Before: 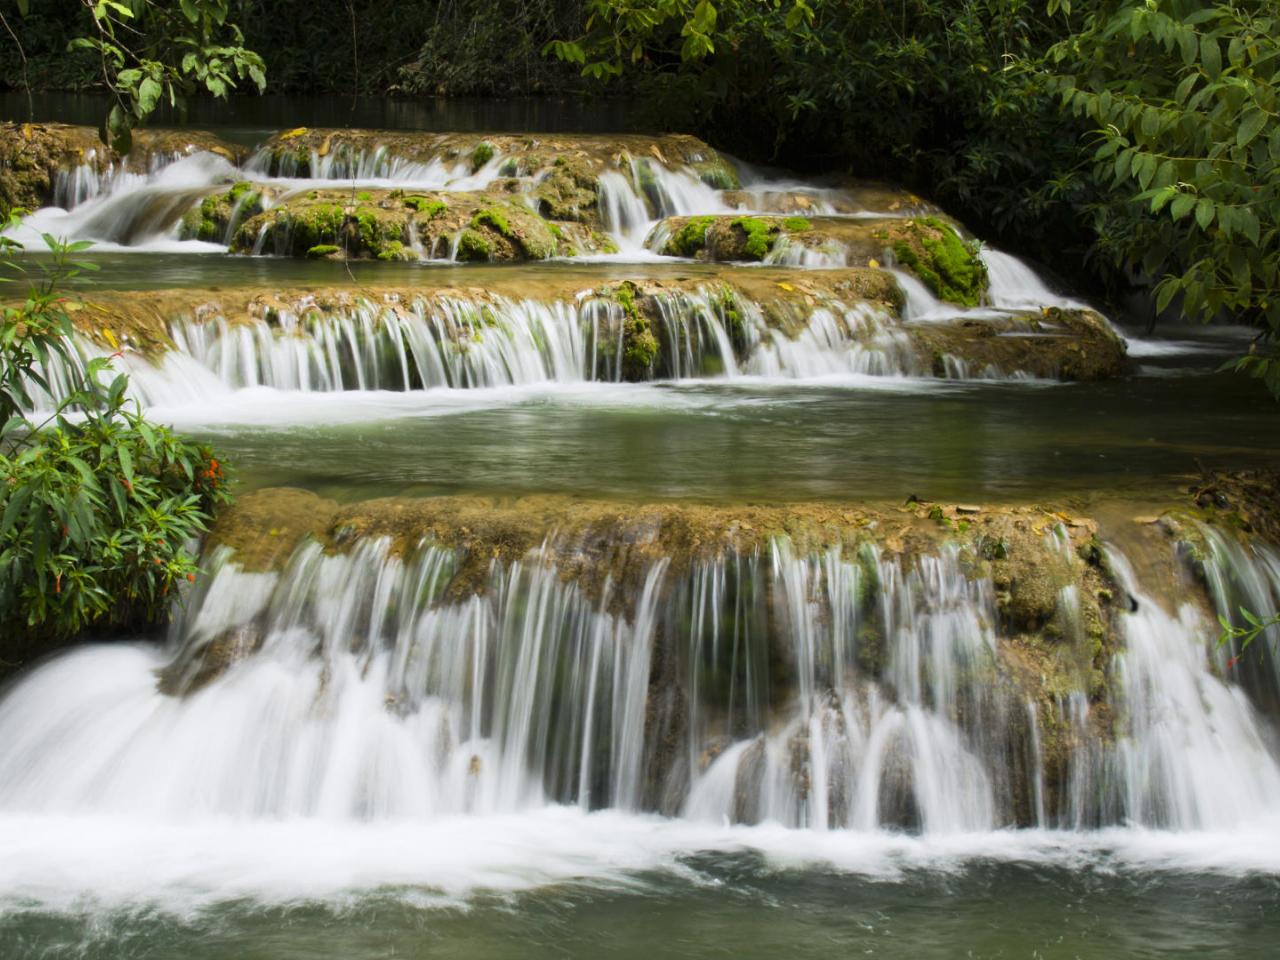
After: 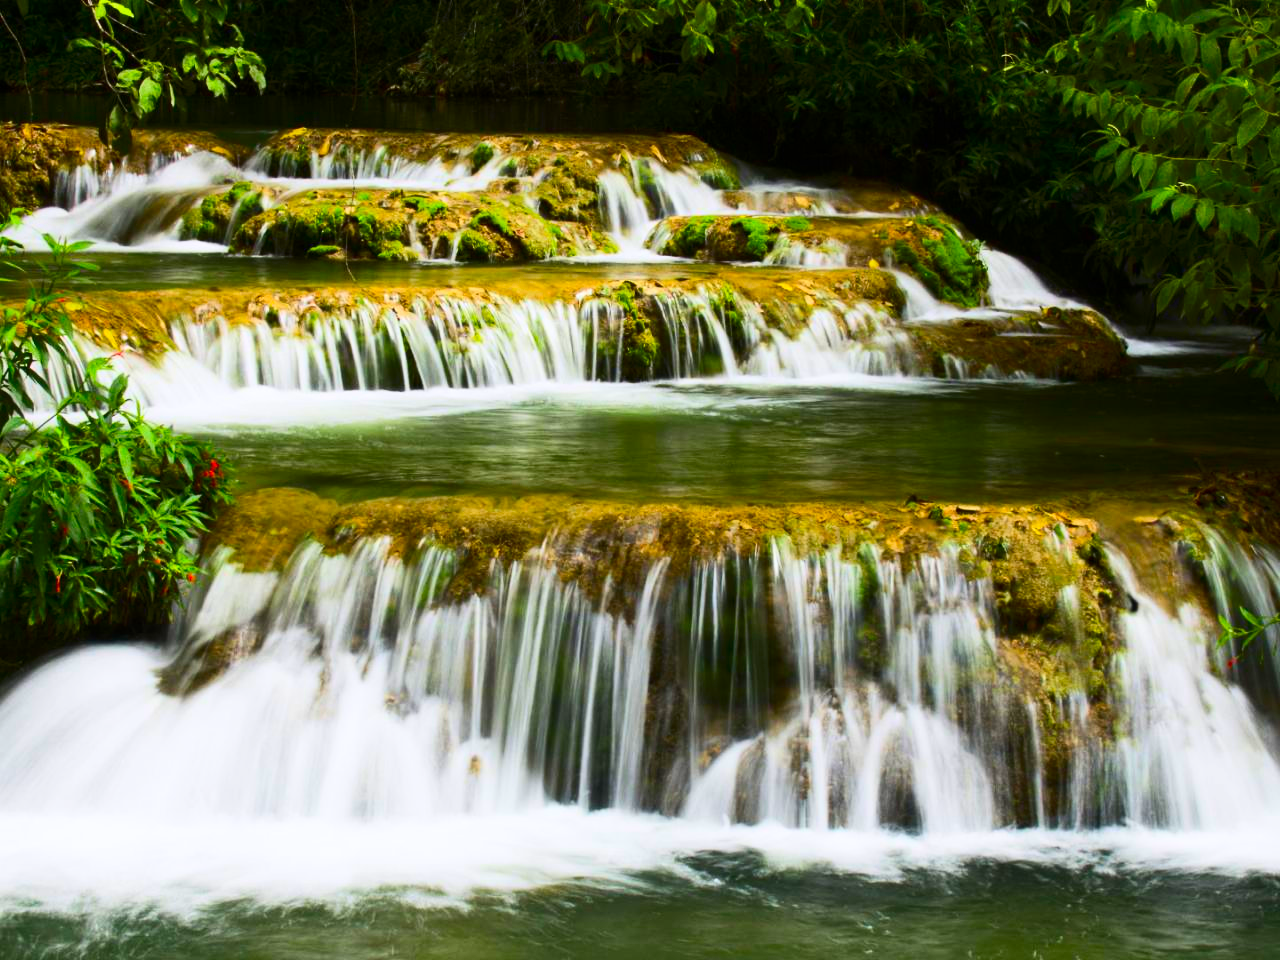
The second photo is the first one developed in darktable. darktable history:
contrast brightness saturation: contrast 0.26, brightness 0.017, saturation 0.875
